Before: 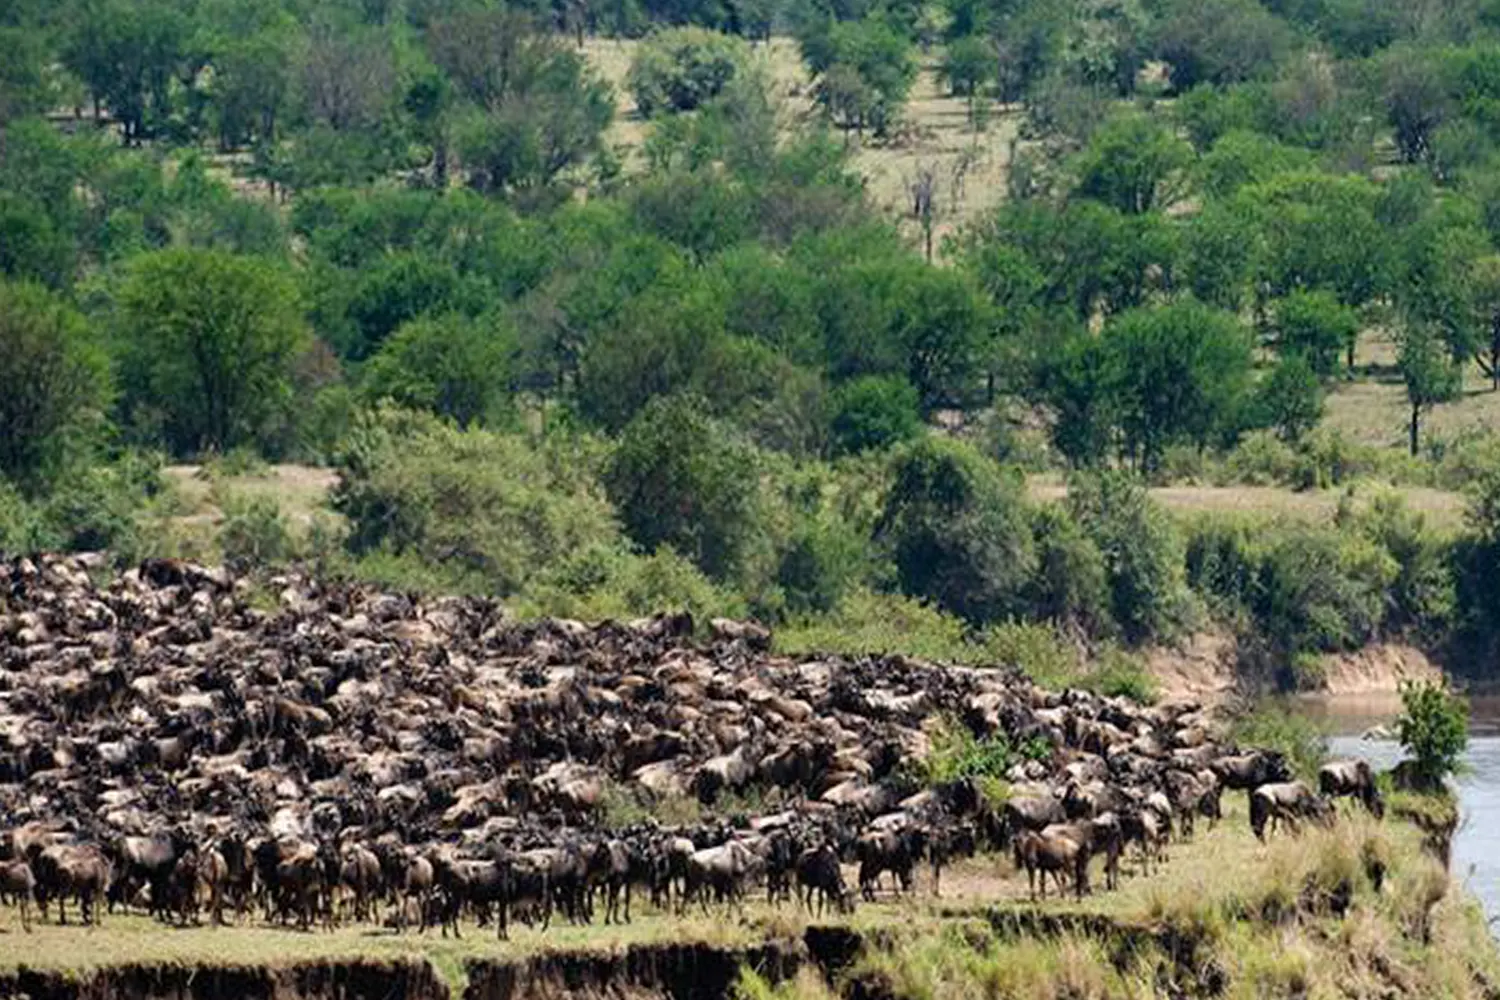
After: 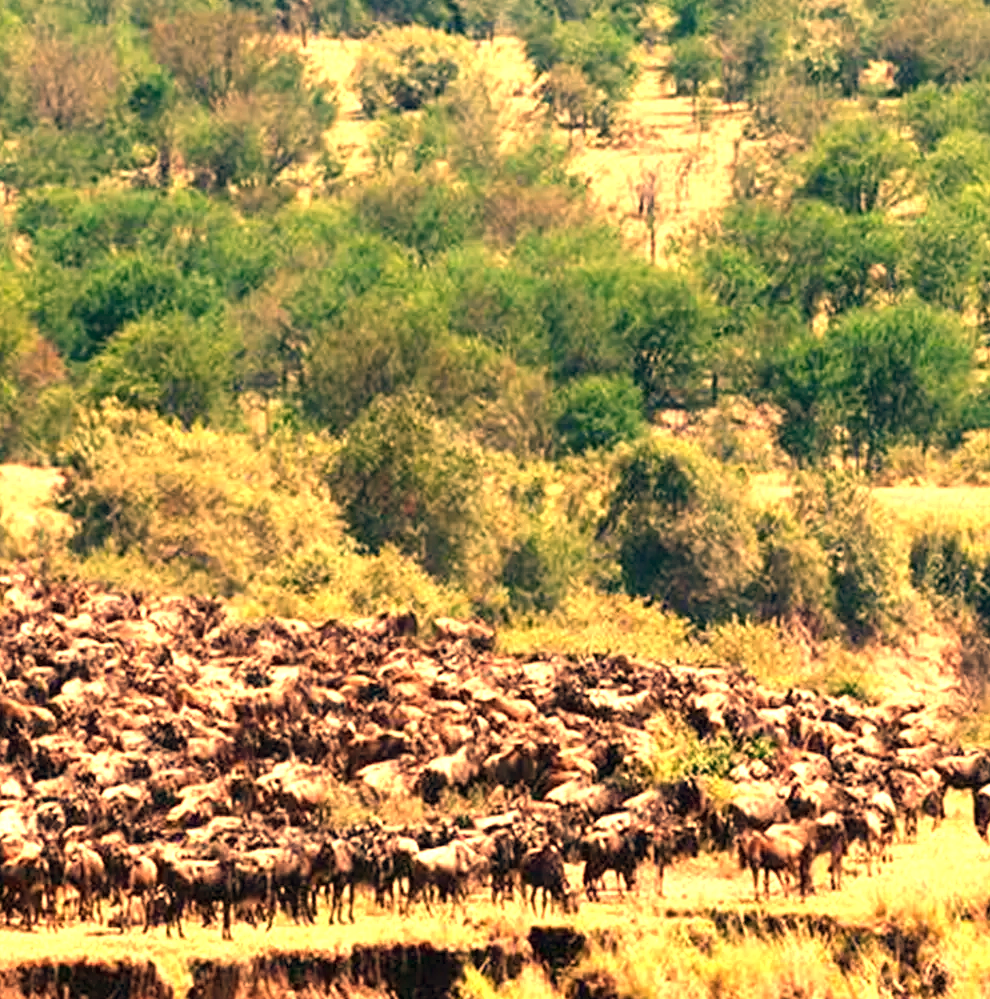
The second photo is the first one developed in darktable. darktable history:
crop and rotate: left 18.442%, right 15.508%
white balance: red 1.467, blue 0.684
exposure: black level correction 0, exposure 1.2 EV, compensate exposure bias true, compensate highlight preservation false
